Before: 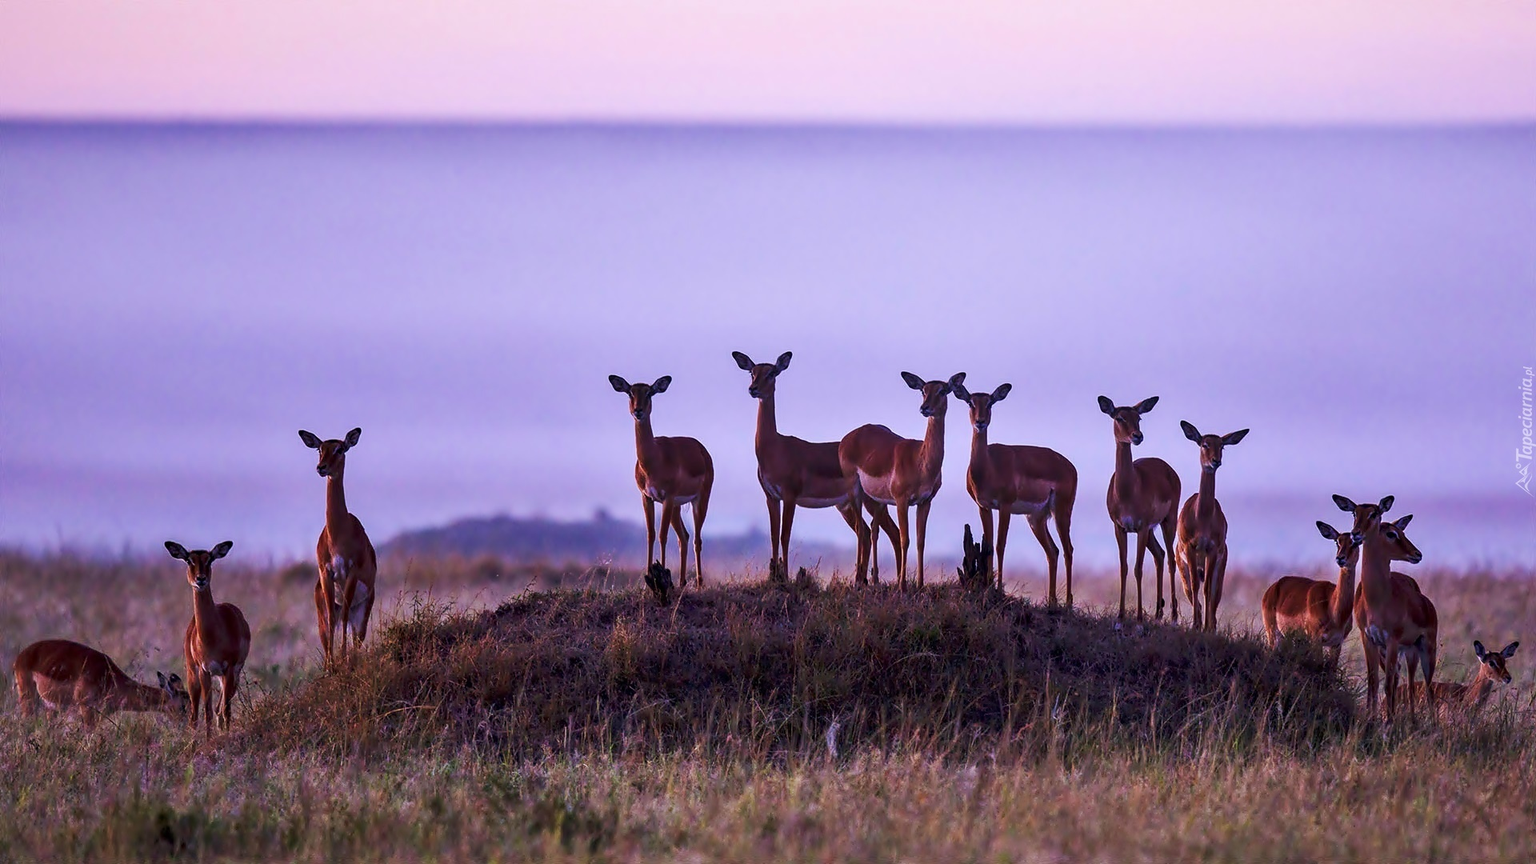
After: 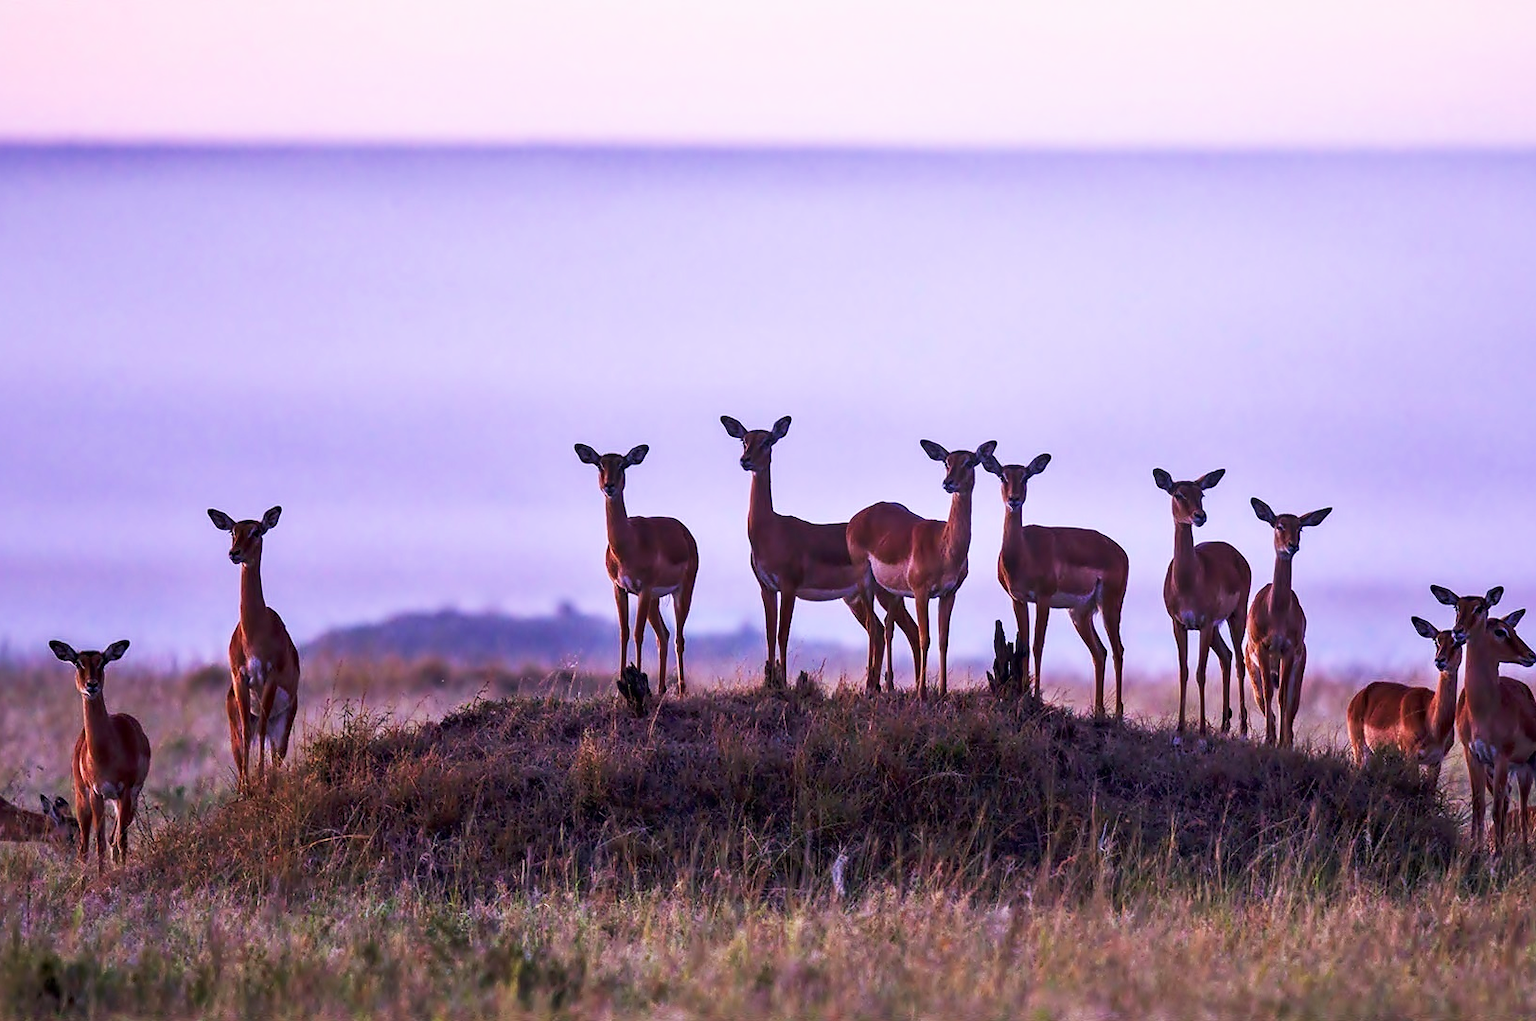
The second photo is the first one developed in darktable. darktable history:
crop: left 8.022%, right 7.402%
base curve: curves: ch0 [(0, 0) (0.688, 0.865) (1, 1)], preserve colors none
